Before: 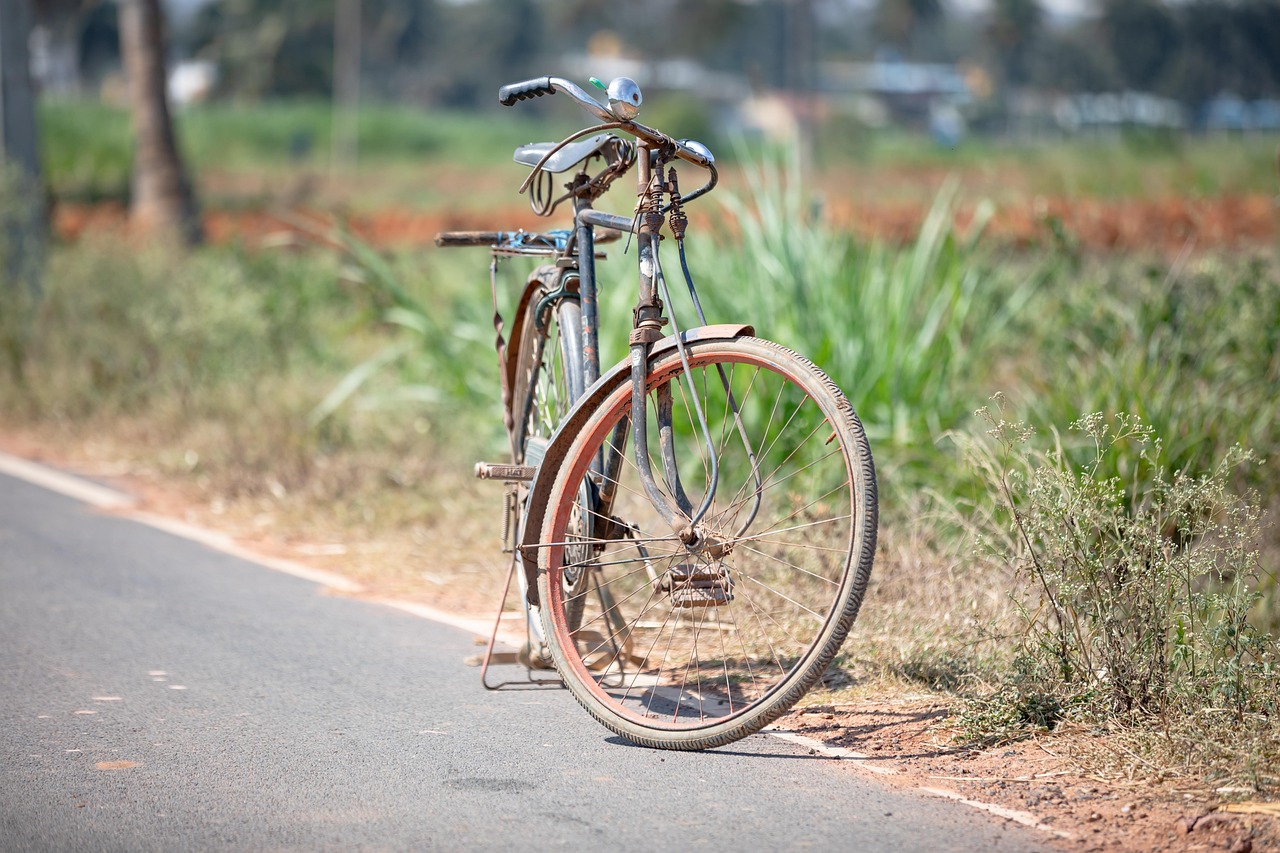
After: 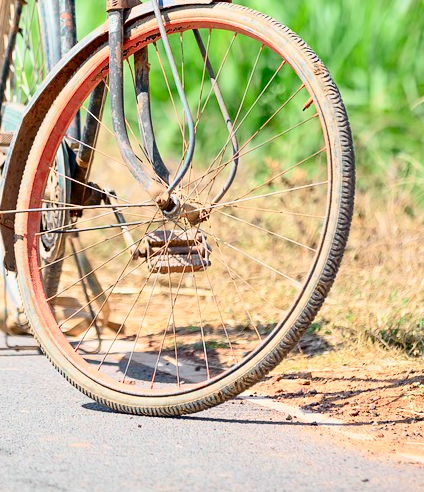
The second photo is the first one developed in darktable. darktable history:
crop: left 40.878%, top 39.176%, right 25.993%, bottom 3.081%
tone curve: curves: ch0 [(0, 0.003) (0.044, 0.032) (0.12, 0.089) (0.197, 0.168) (0.281, 0.273) (0.468, 0.548) (0.588, 0.71) (0.701, 0.815) (0.86, 0.922) (1, 0.982)]; ch1 [(0, 0) (0.247, 0.215) (0.433, 0.382) (0.466, 0.426) (0.493, 0.481) (0.501, 0.5) (0.517, 0.524) (0.557, 0.582) (0.598, 0.651) (0.671, 0.735) (0.796, 0.85) (1, 1)]; ch2 [(0, 0) (0.249, 0.216) (0.357, 0.317) (0.448, 0.432) (0.478, 0.492) (0.498, 0.499) (0.517, 0.53) (0.537, 0.57) (0.569, 0.623) (0.61, 0.663) (0.706, 0.75) (0.808, 0.809) (0.991, 0.968)], color space Lab, independent channels, preserve colors none
